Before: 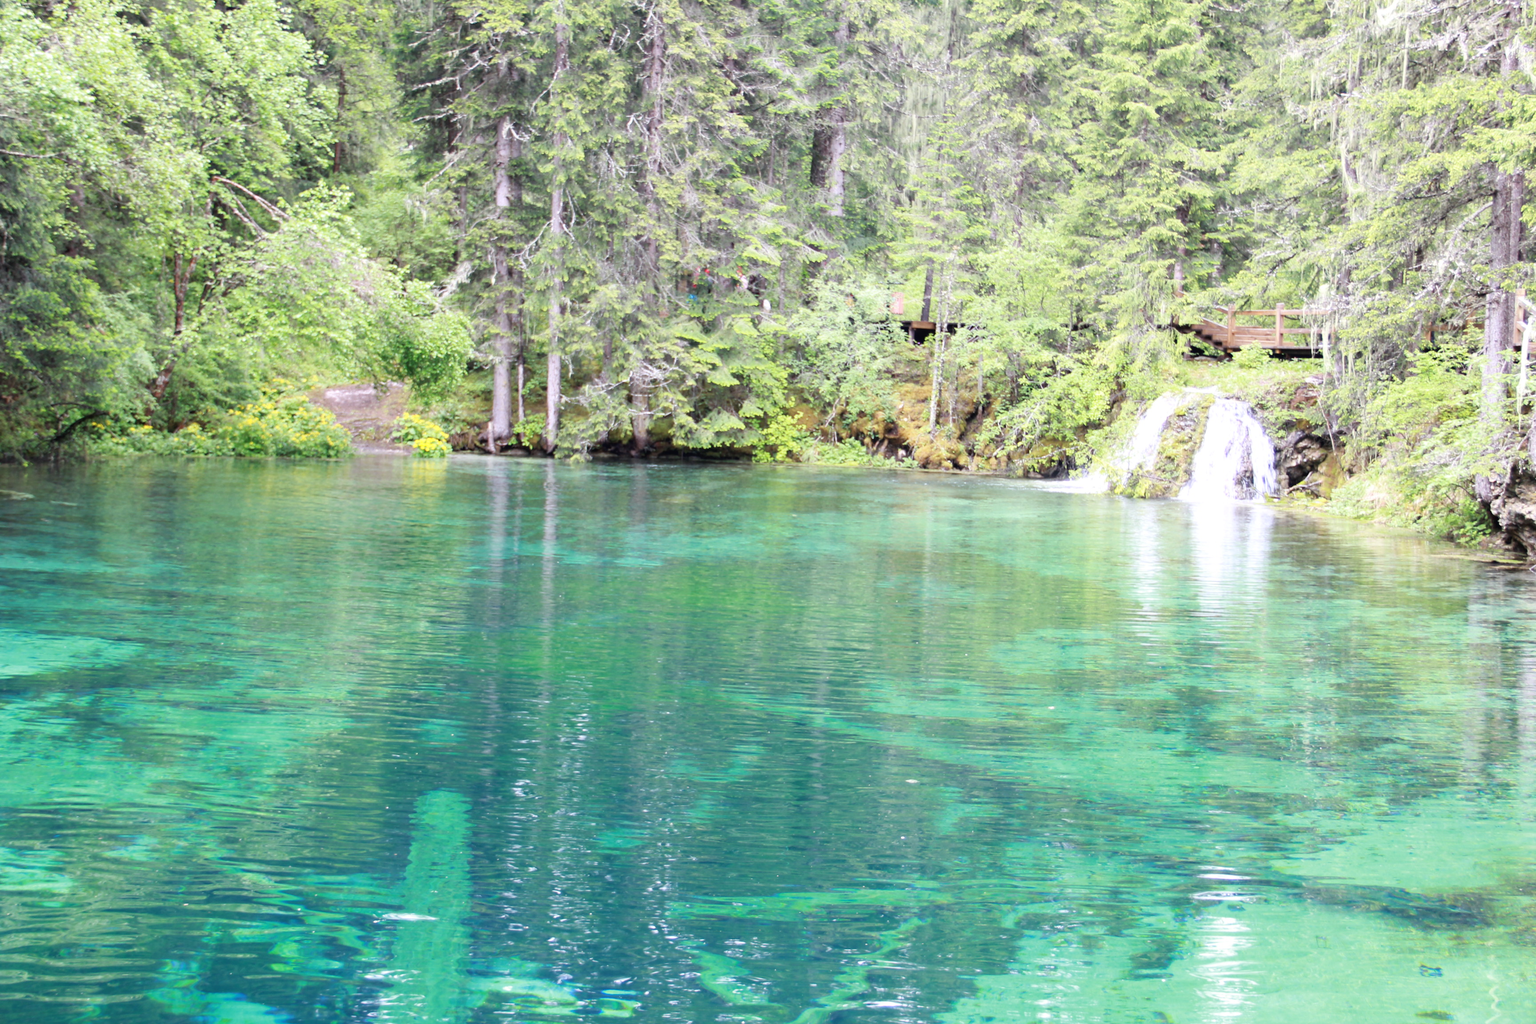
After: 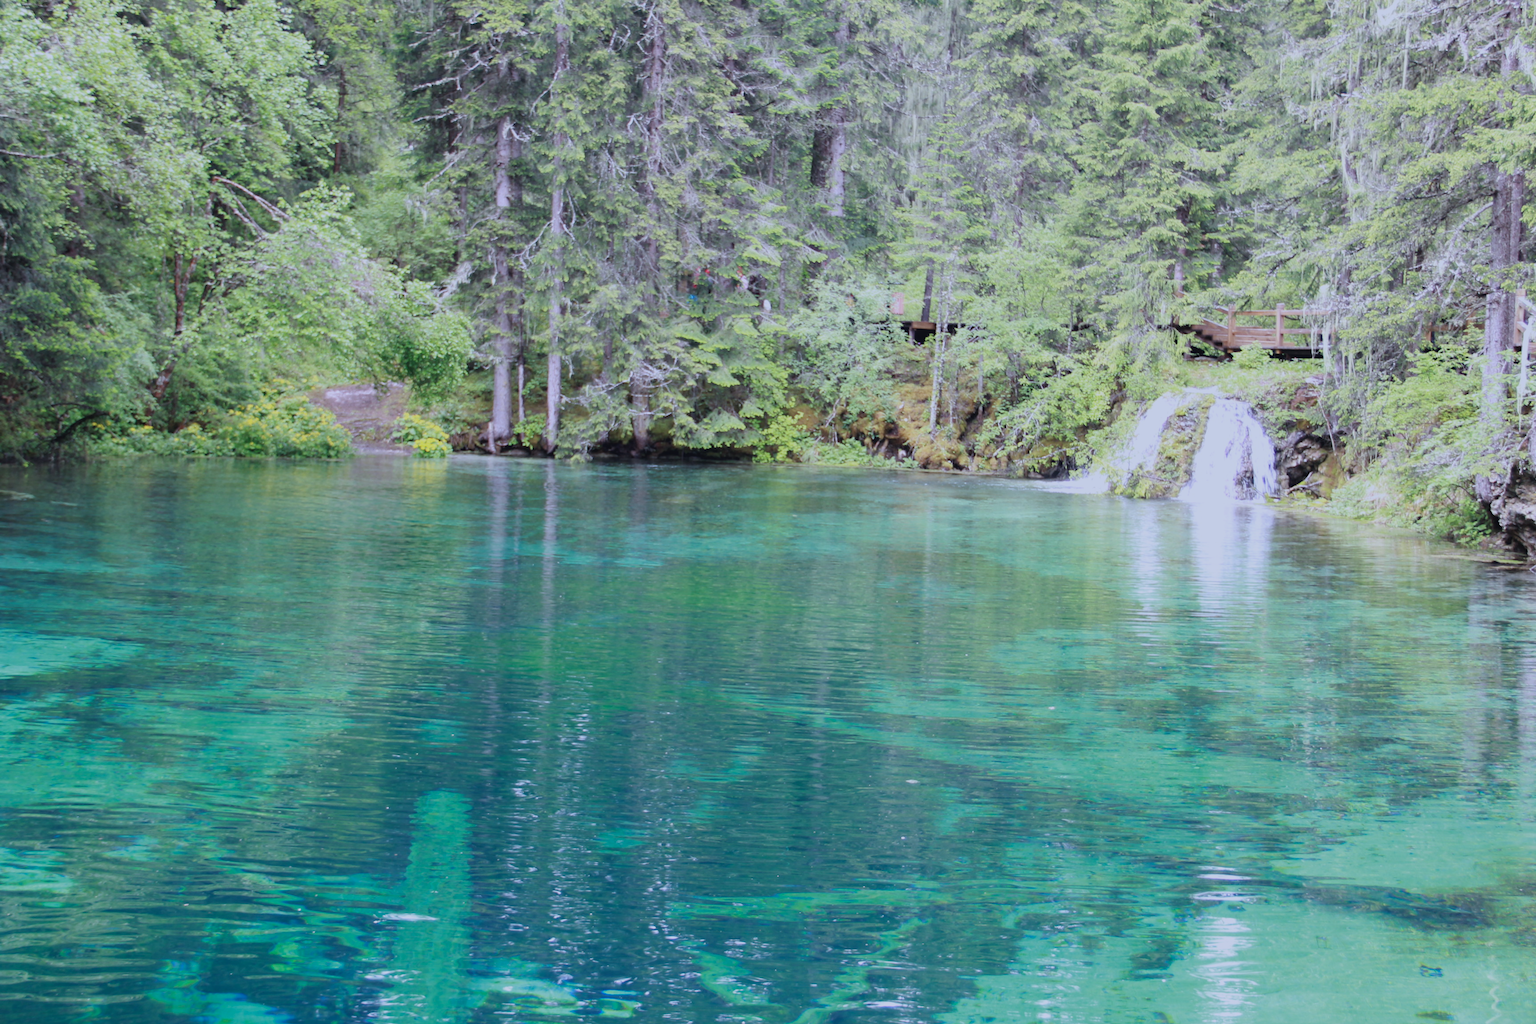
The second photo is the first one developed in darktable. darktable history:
color calibration: illuminant as shot in camera, x 0.37, y 0.382, temperature 4315.57 K
exposure: black level correction -0.005, exposure 0.611 EV, compensate exposure bias true, compensate highlight preservation false
